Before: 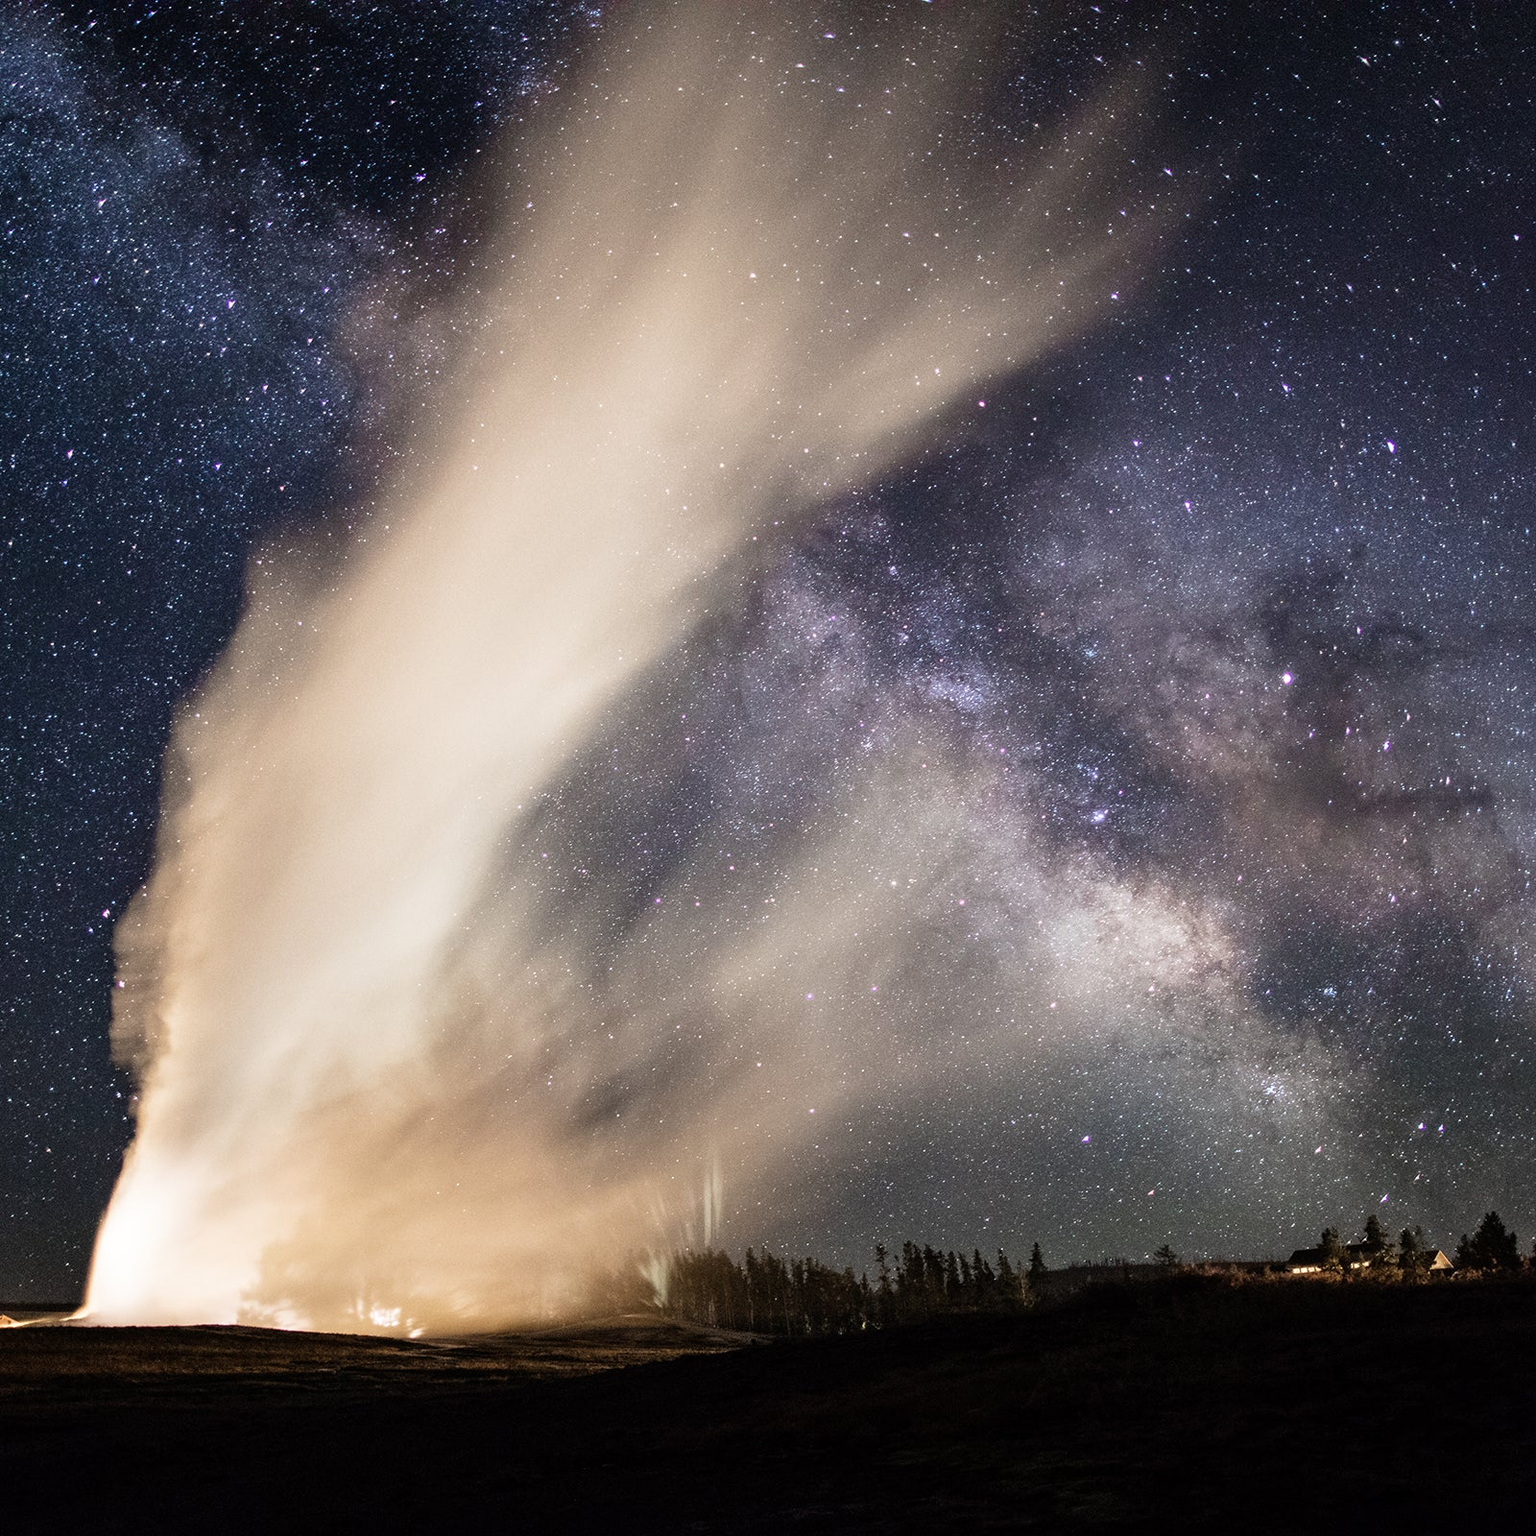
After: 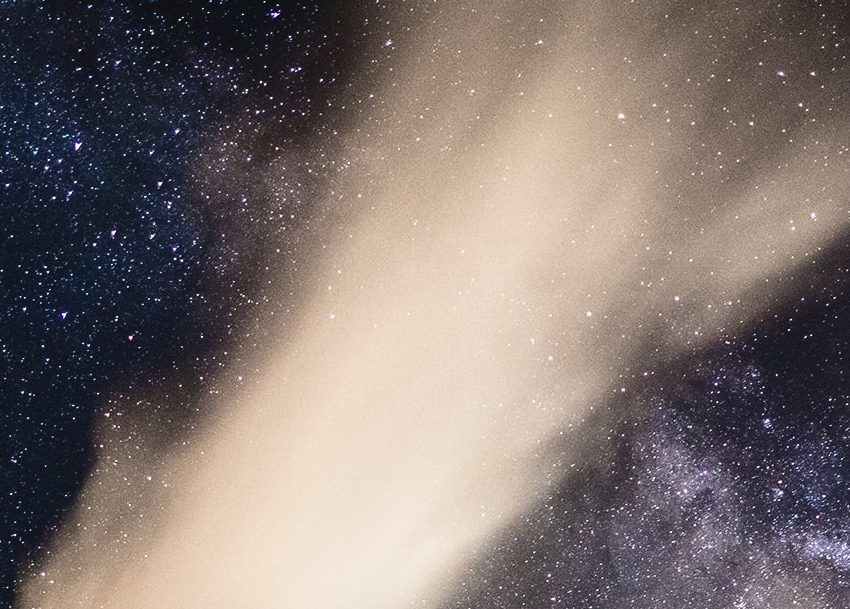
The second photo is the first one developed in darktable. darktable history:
contrast brightness saturation: contrast 0.235, brightness -0.241, saturation 0.145
exposure: black level correction -0.027, compensate exposure bias true, compensate highlight preservation false
crop: left 10.206%, top 10.716%, right 36.662%, bottom 51.165%
